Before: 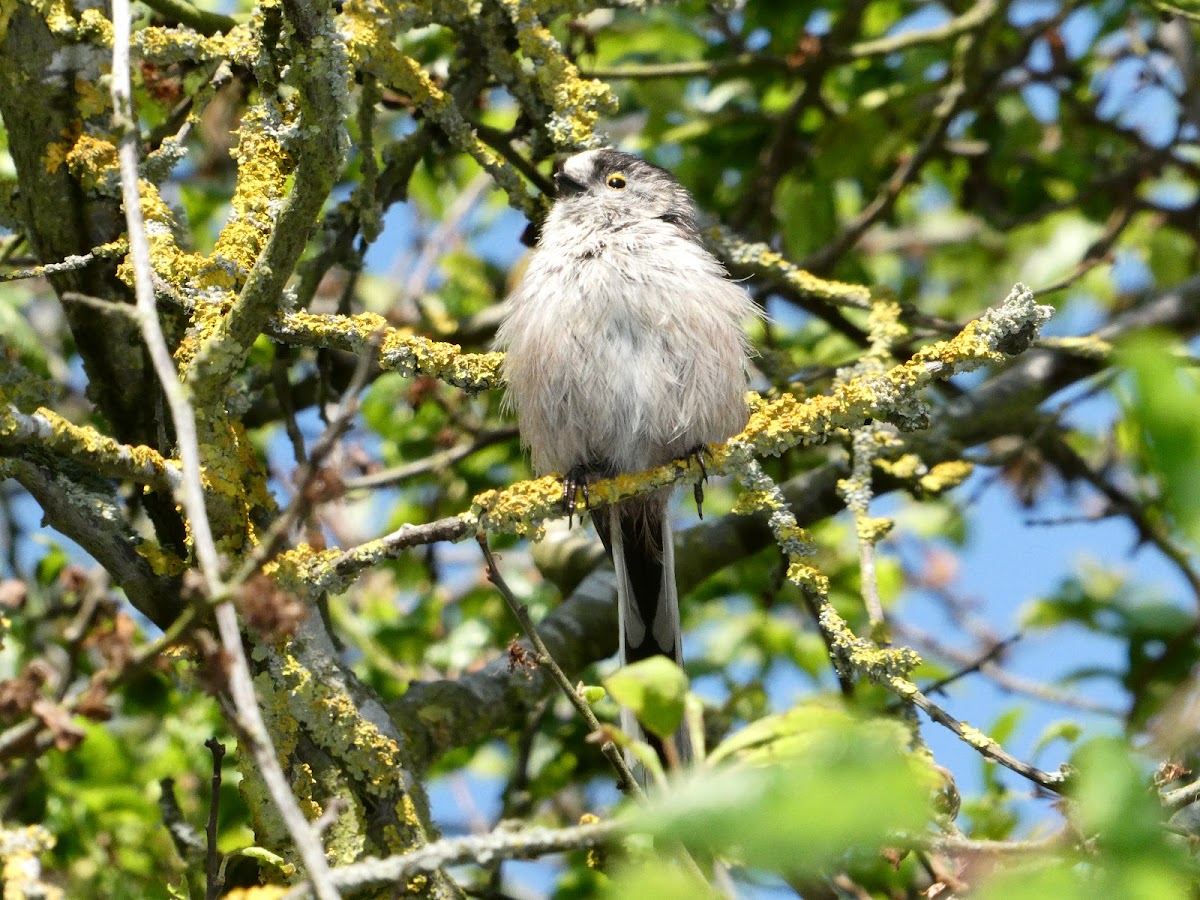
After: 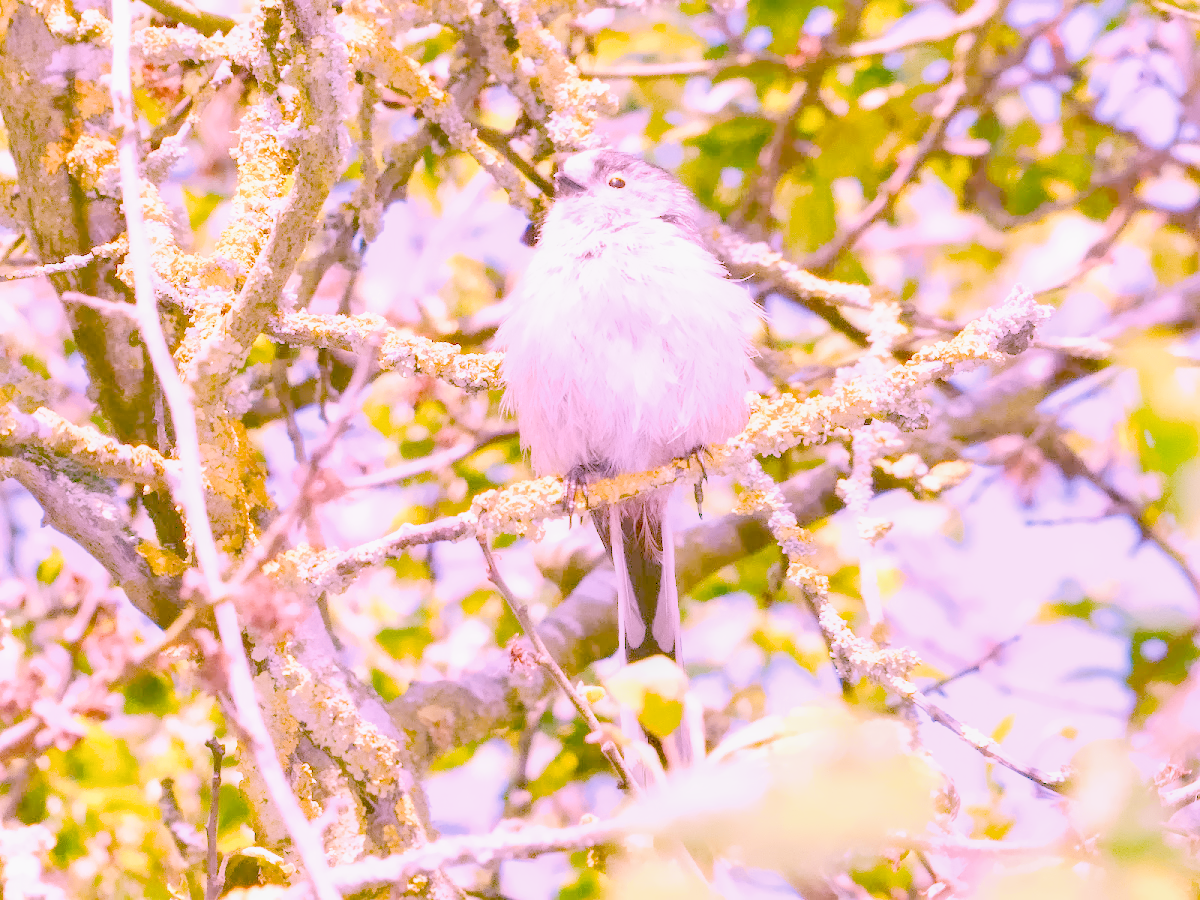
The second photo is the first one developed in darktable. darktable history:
filmic rgb "scene-referred default": black relative exposure -7.65 EV, white relative exposure 4.56 EV, hardness 3.61
raw chromatic aberrations: on, module defaults
color balance rgb: perceptual saturation grading › global saturation 25%, global vibrance 20%
hot pixels: on, module defaults
lens correction: scale 1.01, crop 1, focal 85, aperture 2.8, distance 2.07, camera "Canon EOS RP", lens "Canon RF 85mm F2 MACRO IS STM"
raw denoise: x [[0, 0.25, 0.5, 0.75, 1] ×4]
denoise (profiled): preserve shadows 1.11, scattering 0.121, a [-1, 0, 0], b [0, 0, 0], compensate highlight preservation false
highlight reconstruction: method reconstruct in LCh, iterations 1, diameter of reconstruction 64 px
white balance: red 1.907, blue 1.815
exposure: black level correction 0, exposure 0.95 EV, compensate exposure bias true, compensate highlight preservation false
tone equalizer "relight: fill-in": -7 EV 0.15 EV, -6 EV 0.6 EV, -5 EV 1.15 EV, -4 EV 1.33 EV, -3 EV 1.15 EV, -2 EV 0.6 EV, -1 EV 0.15 EV, mask exposure compensation -0.5 EV
local contrast: detail 130%
